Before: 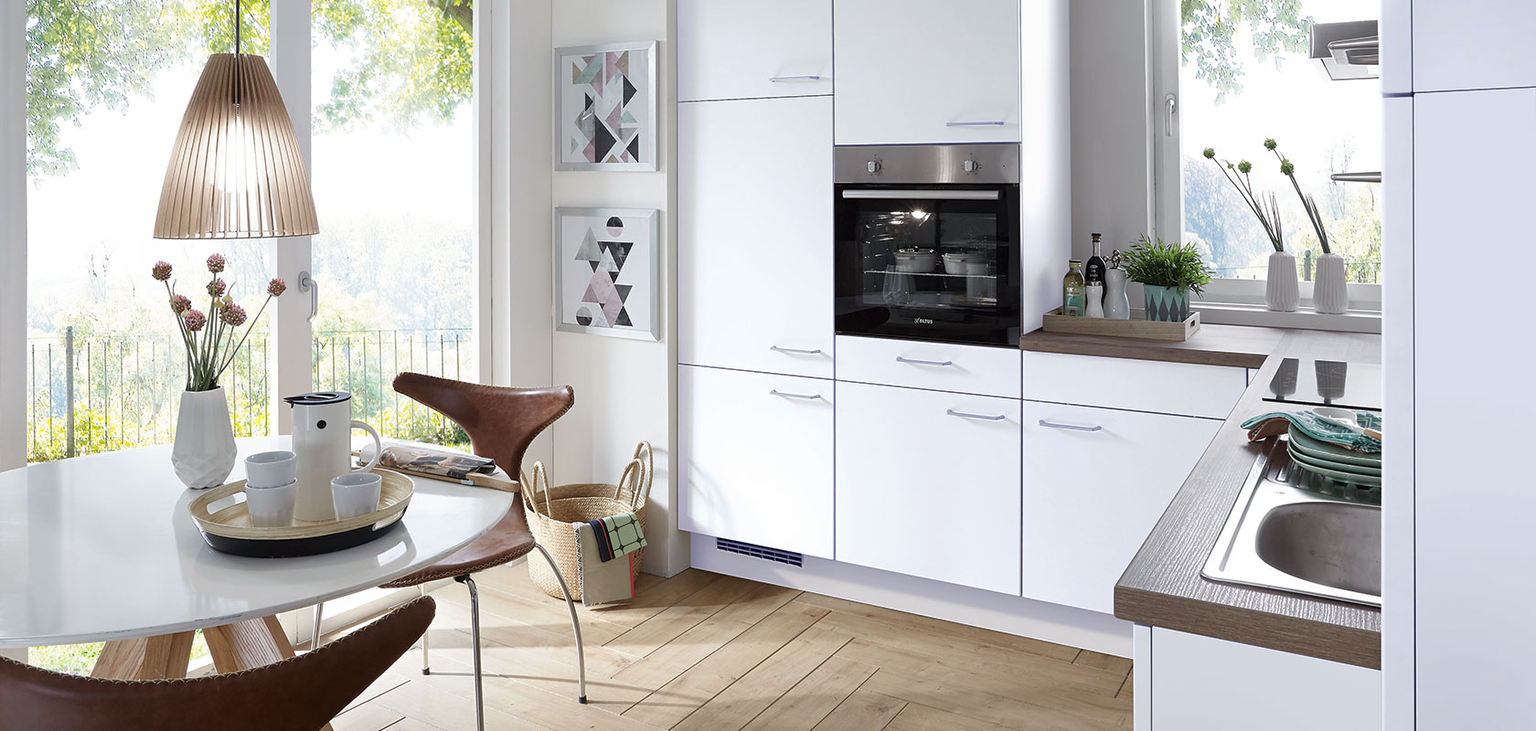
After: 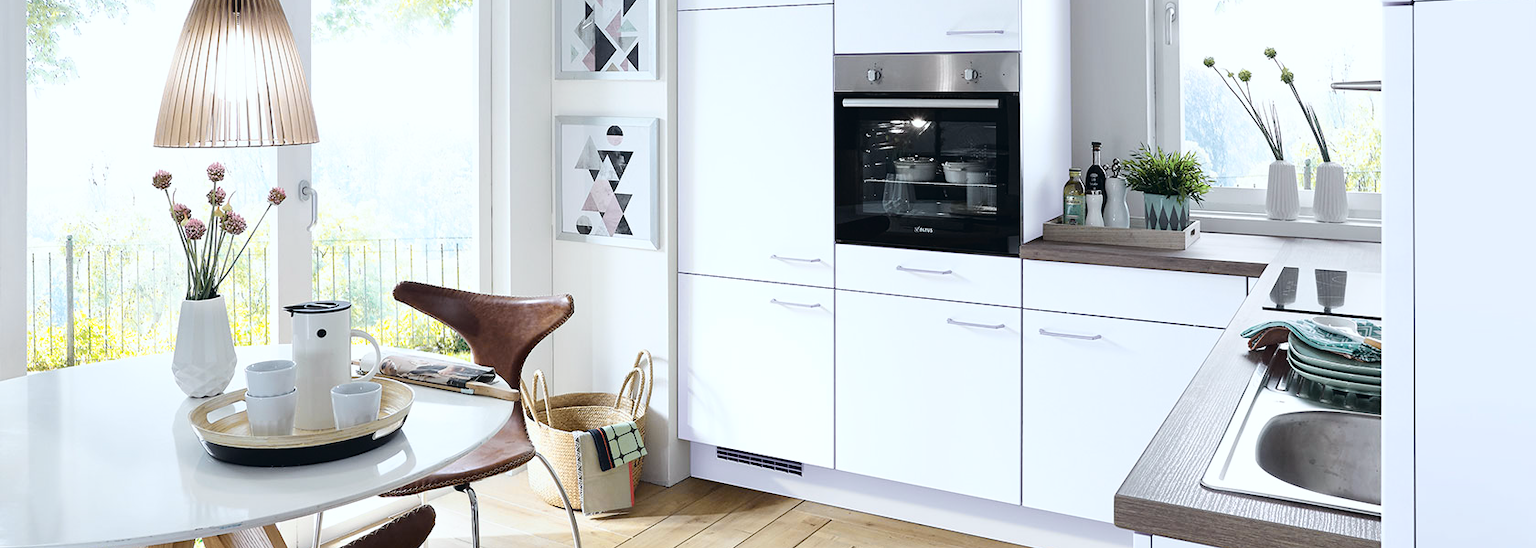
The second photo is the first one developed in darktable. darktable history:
tone curve: curves: ch0 [(0, 0.023) (0.087, 0.065) (0.184, 0.168) (0.45, 0.54) (0.57, 0.683) (0.722, 0.825) (0.877, 0.948) (1, 1)]; ch1 [(0, 0) (0.388, 0.369) (0.44, 0.44) (0.489, 0.481) (0.534, 0.528) (0.657, 0.655) (1, 1)]; ch2 [(0, 0) (0.353, 0.317) (0.408, 0.427) (0.472, 0.46) (0.5, 0.488) (0.537, 0.518) (0.576, 0.592) (0.625, 0.631) (1, 1)], color space Lab, independent channels, preserve colors none
shadows and highlights: shadows 30.86, highlights 0, soften with gaussian
crop and rotate: top 12.5%, bottom 12.5%
